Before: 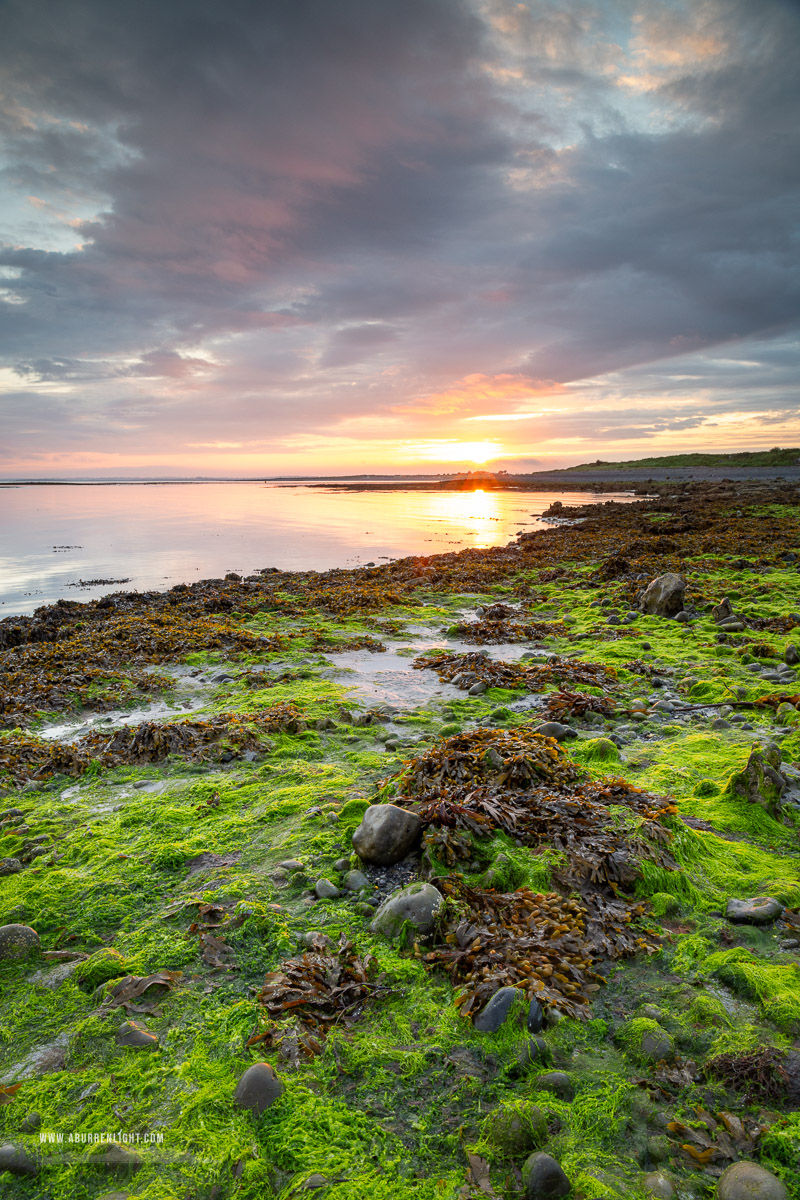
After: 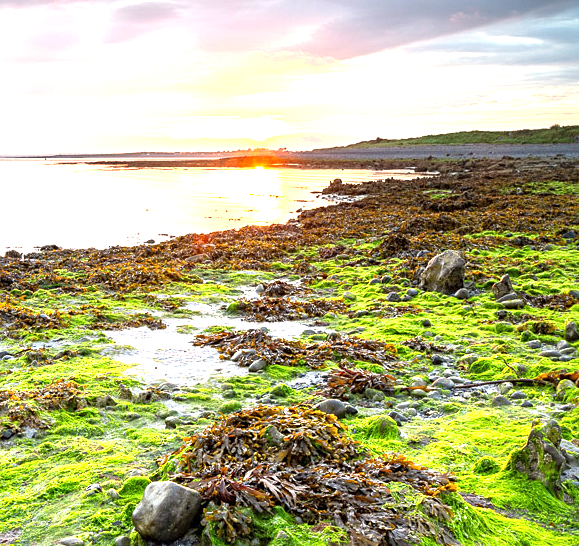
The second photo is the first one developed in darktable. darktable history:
exposure: exposure 0.609 EV, compensate exposure bias true, compensate highlight preservation false
crop and rotate: left 27.529%, top 26.988%, bottom 27.48%
sharpen: amount 0.209
